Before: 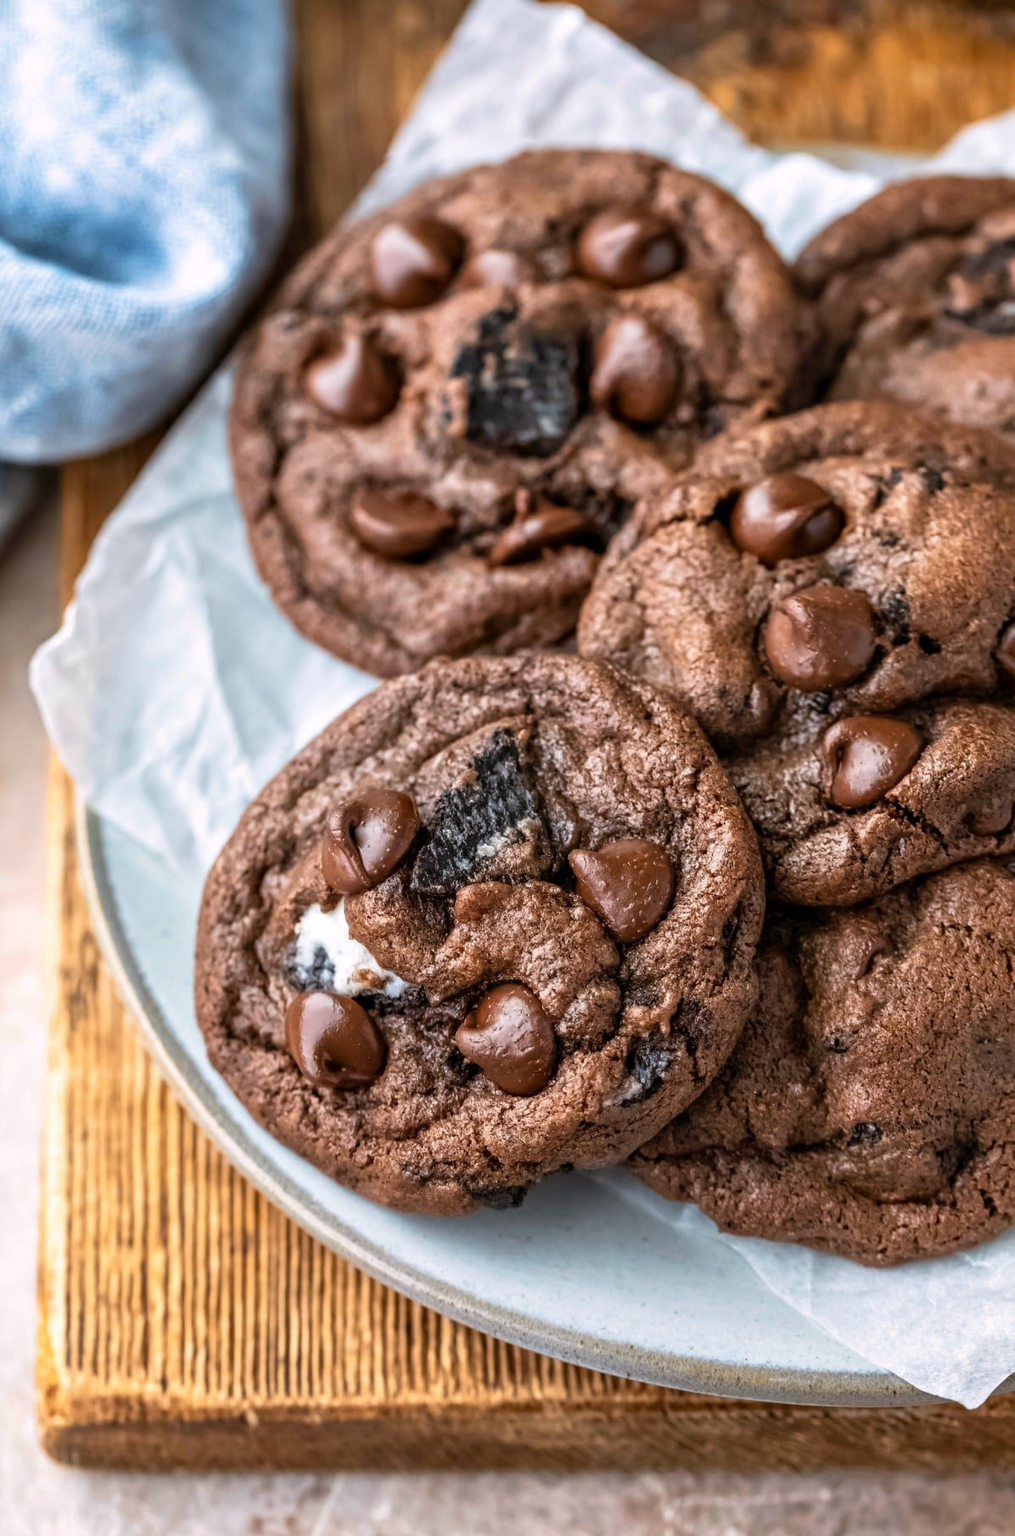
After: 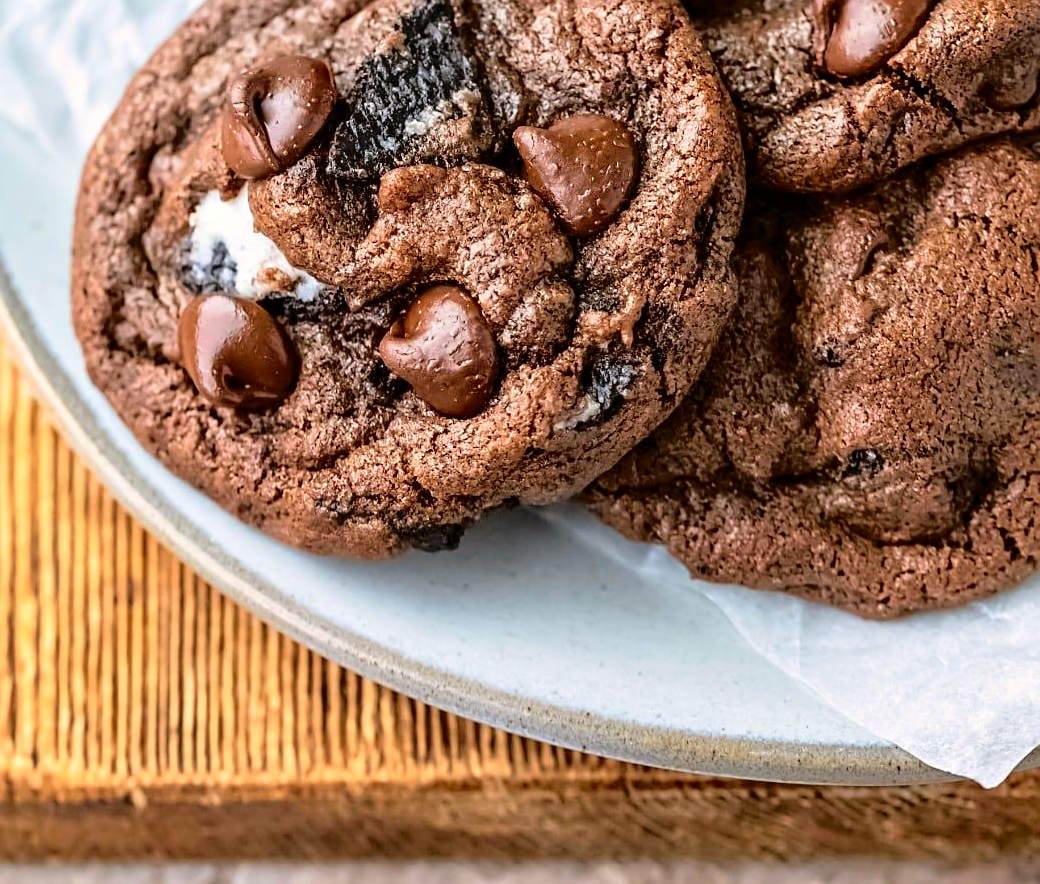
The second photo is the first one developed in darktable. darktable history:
crop and rotate: left 13.323%, top 48.433%, bottom 2.858%
sharpen: on, module defaults
tone curve: curves: ch0 [(0, 0) (0.058, 0.039) (0.168, 0.123) (0.282, 0.327) (0.45, 0.534) (0.676, 0.751) (0.89, 0.919) (1, 1)]; ch1 [(0, 0) (0.094, 0.081) (0.285, 0.299) (0.385, 0.403) (0.447, 0.455) (0.495, 0.496) (0.544, 0.552) (0.589, 0.612) (0.722, 0.728) (1, 1)]; ch2 [(0, 0) (0.257, 0.217) (0.43, 0.421) (0.498, 0.507) (0.531, 0.544) (0.56, 0.579) (0.625, 0.66) (1, 1)], color space Lab, independent channels, preserve colors none
